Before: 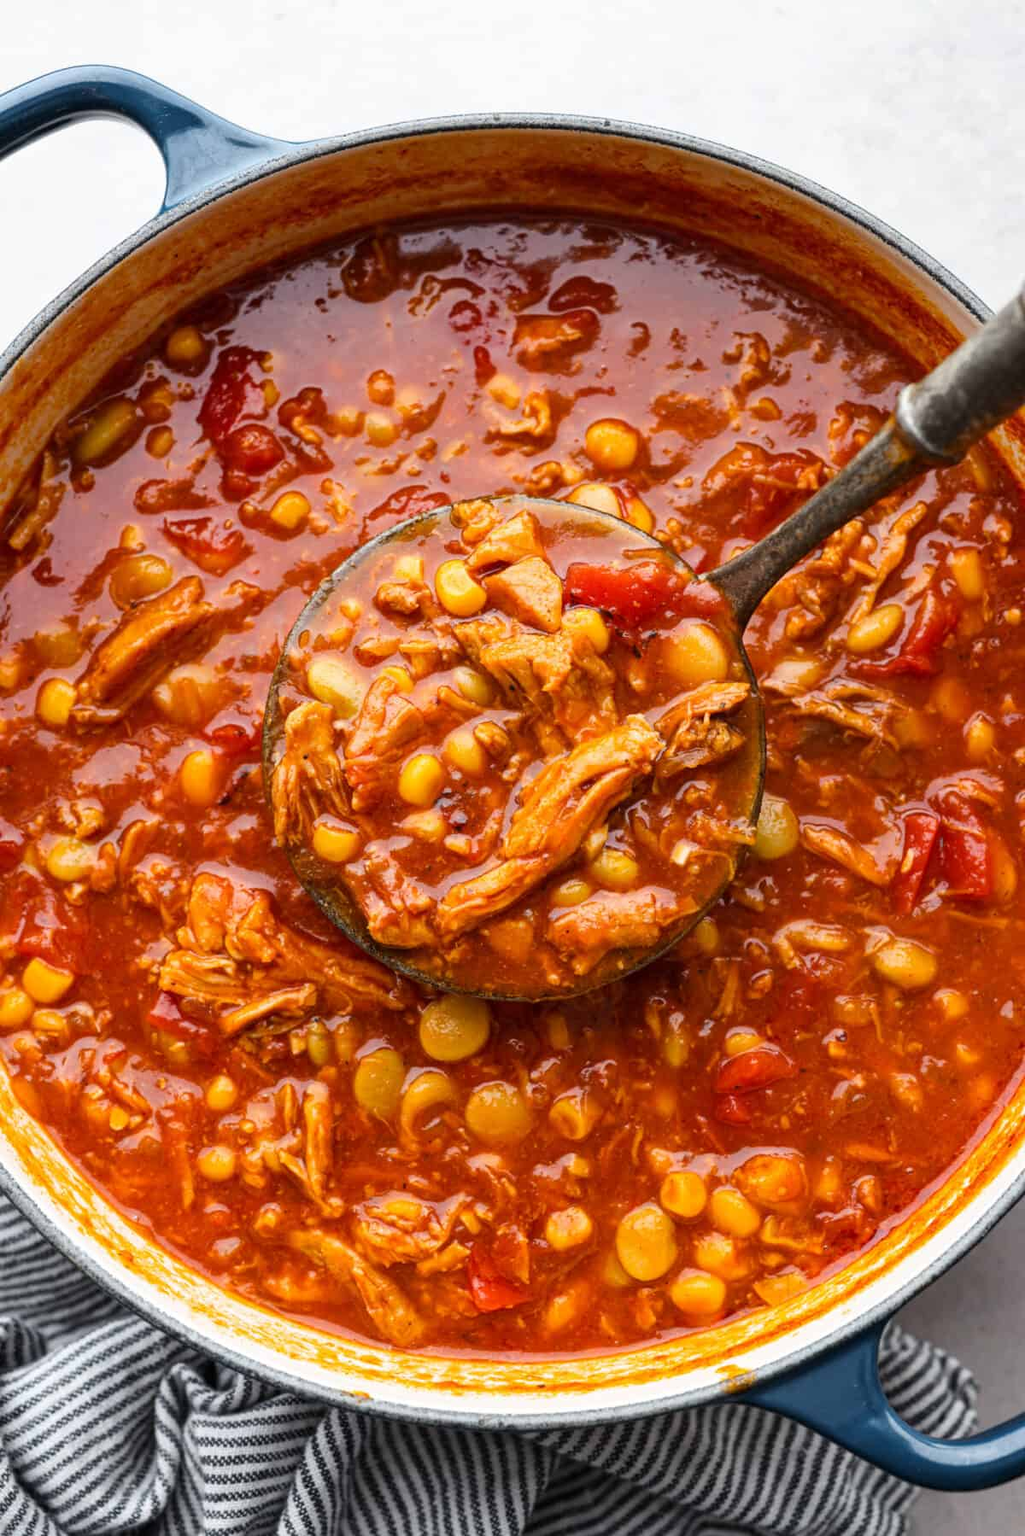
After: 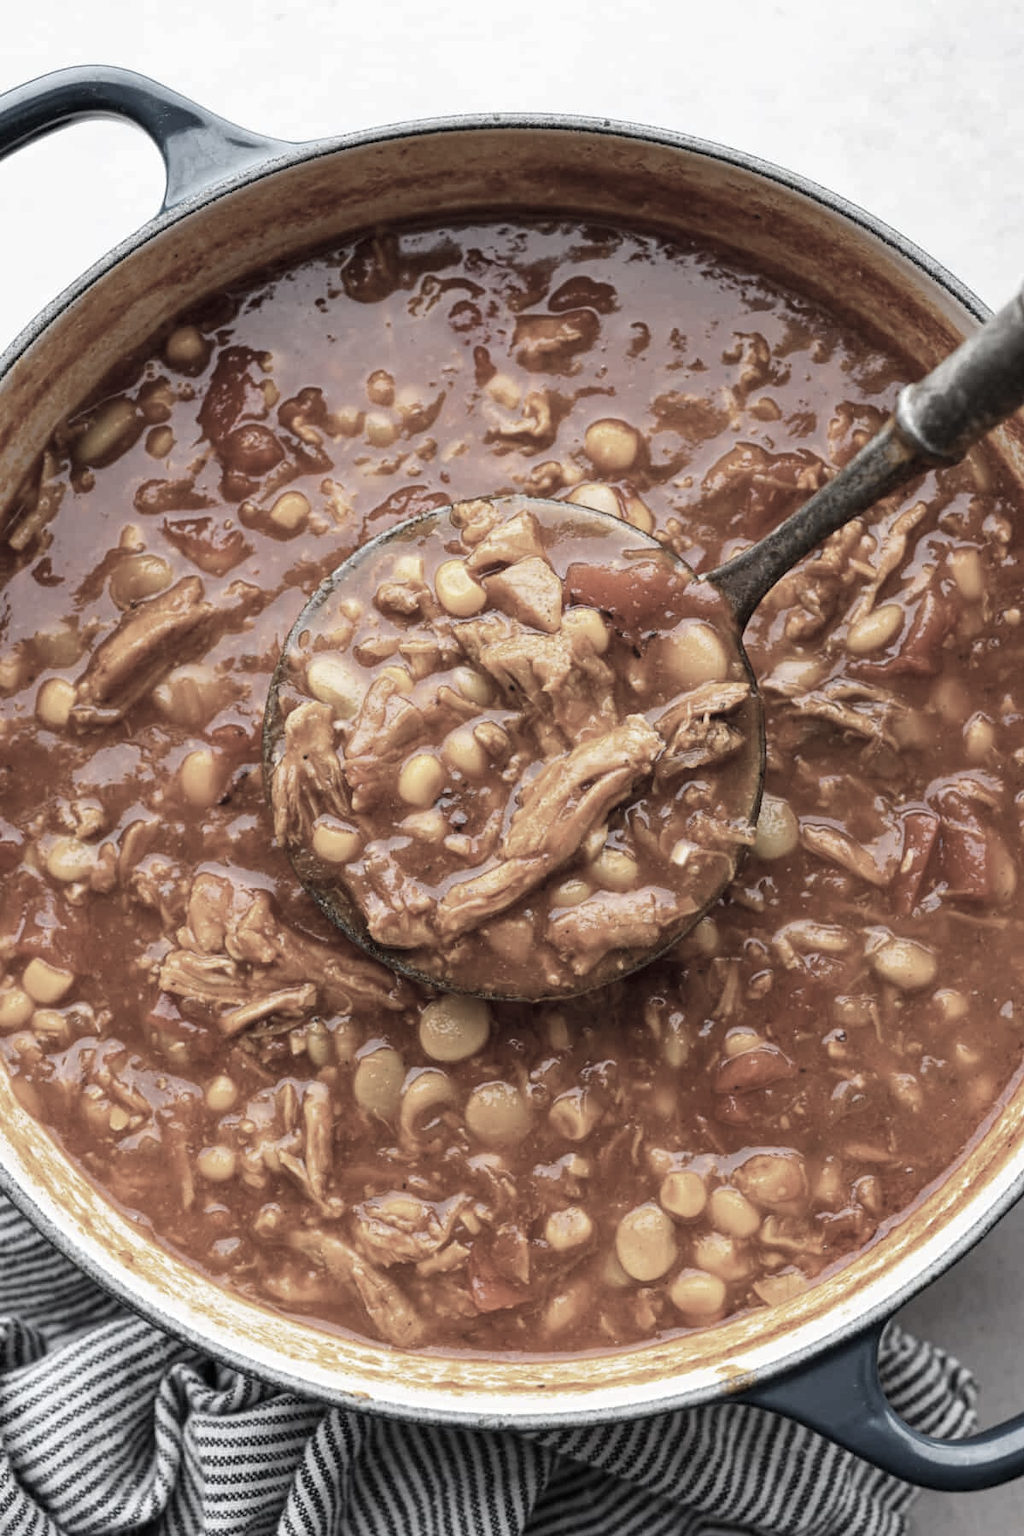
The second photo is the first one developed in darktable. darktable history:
color correction: highlights b* -0.05, saturation 0.337
